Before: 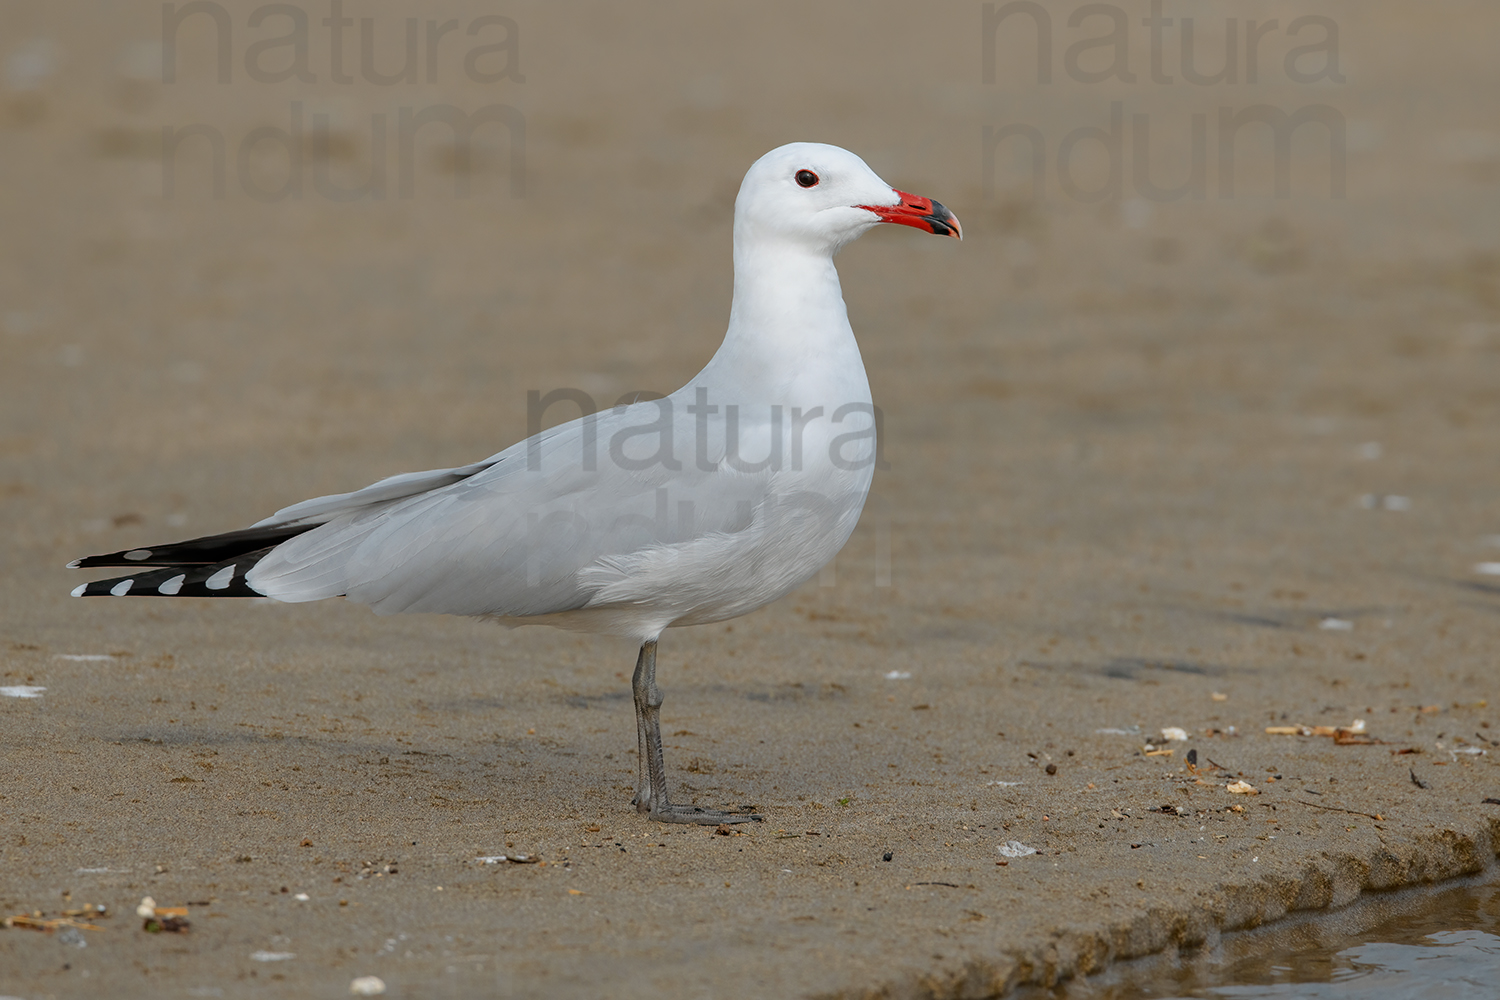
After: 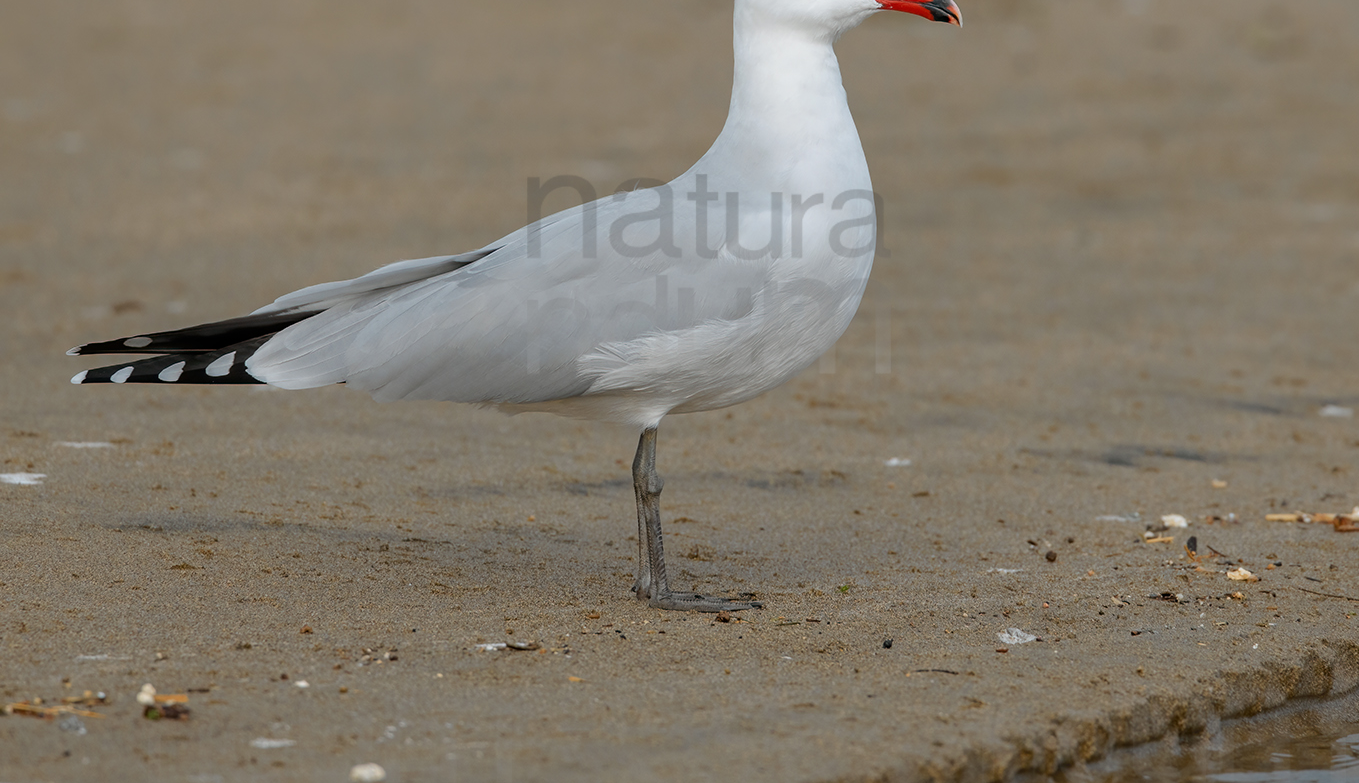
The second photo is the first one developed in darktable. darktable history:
crop: top 21.301%, right 9.357%, bottom 0.341%
